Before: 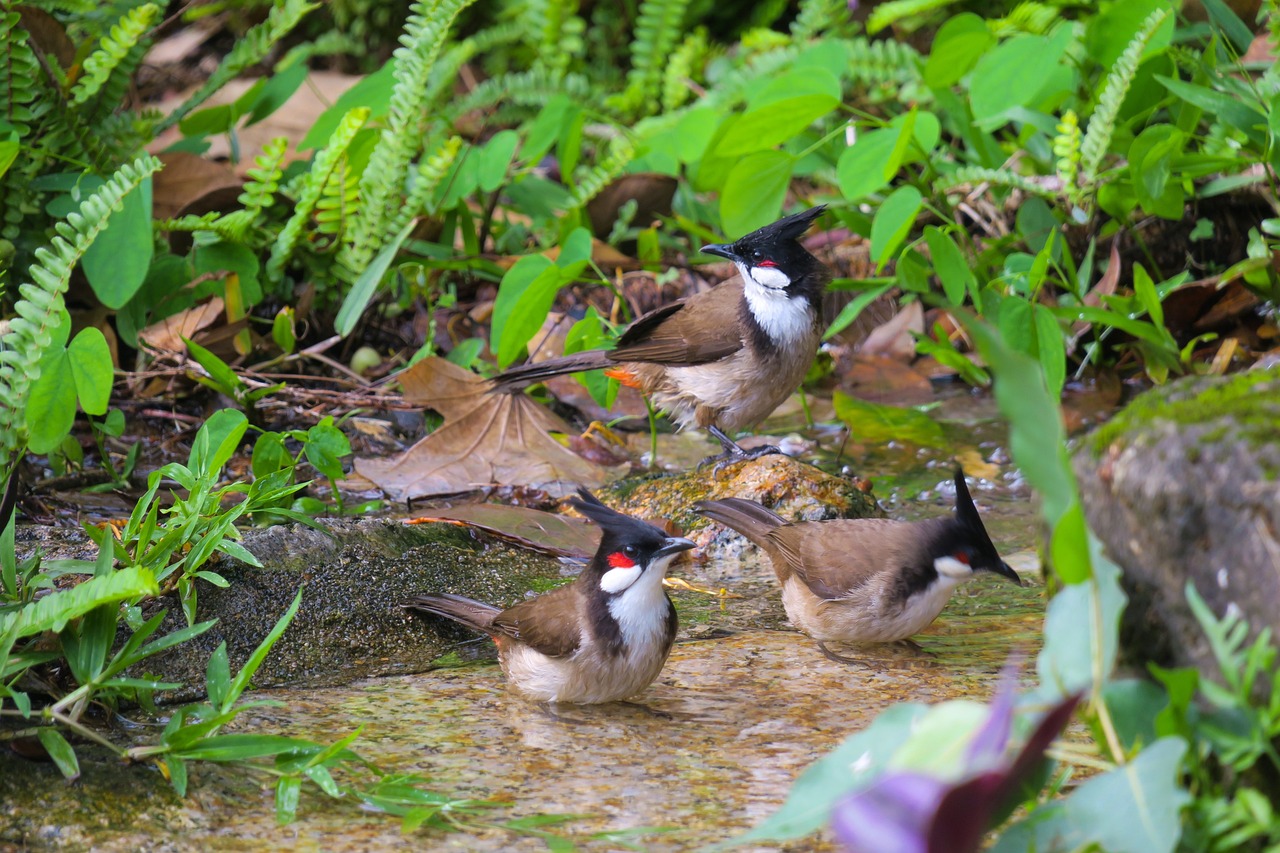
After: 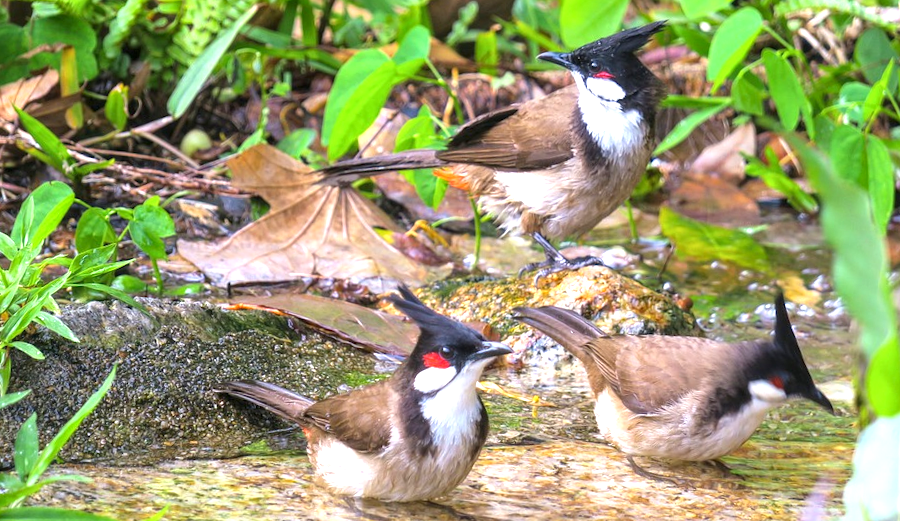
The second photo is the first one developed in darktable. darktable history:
exposure: black level correction 0, exposure 1.028 EV, compensate highlight preservation false
local contrast: on, module defaults
crop and rotate: angle -4.08°, left 9.915%, top 20.426%, right 12.427%, bottom 12.029%
